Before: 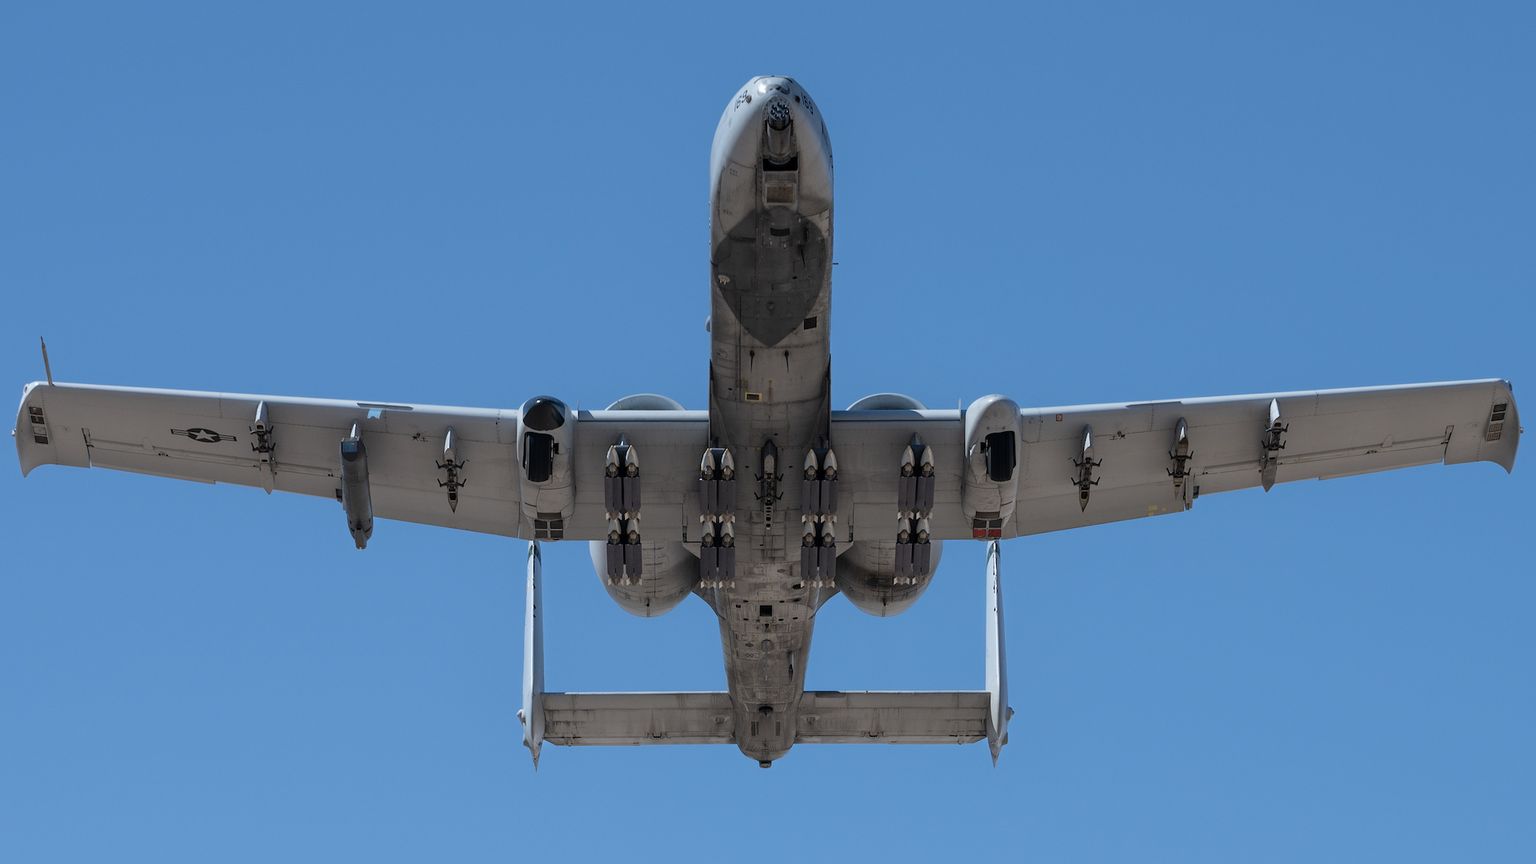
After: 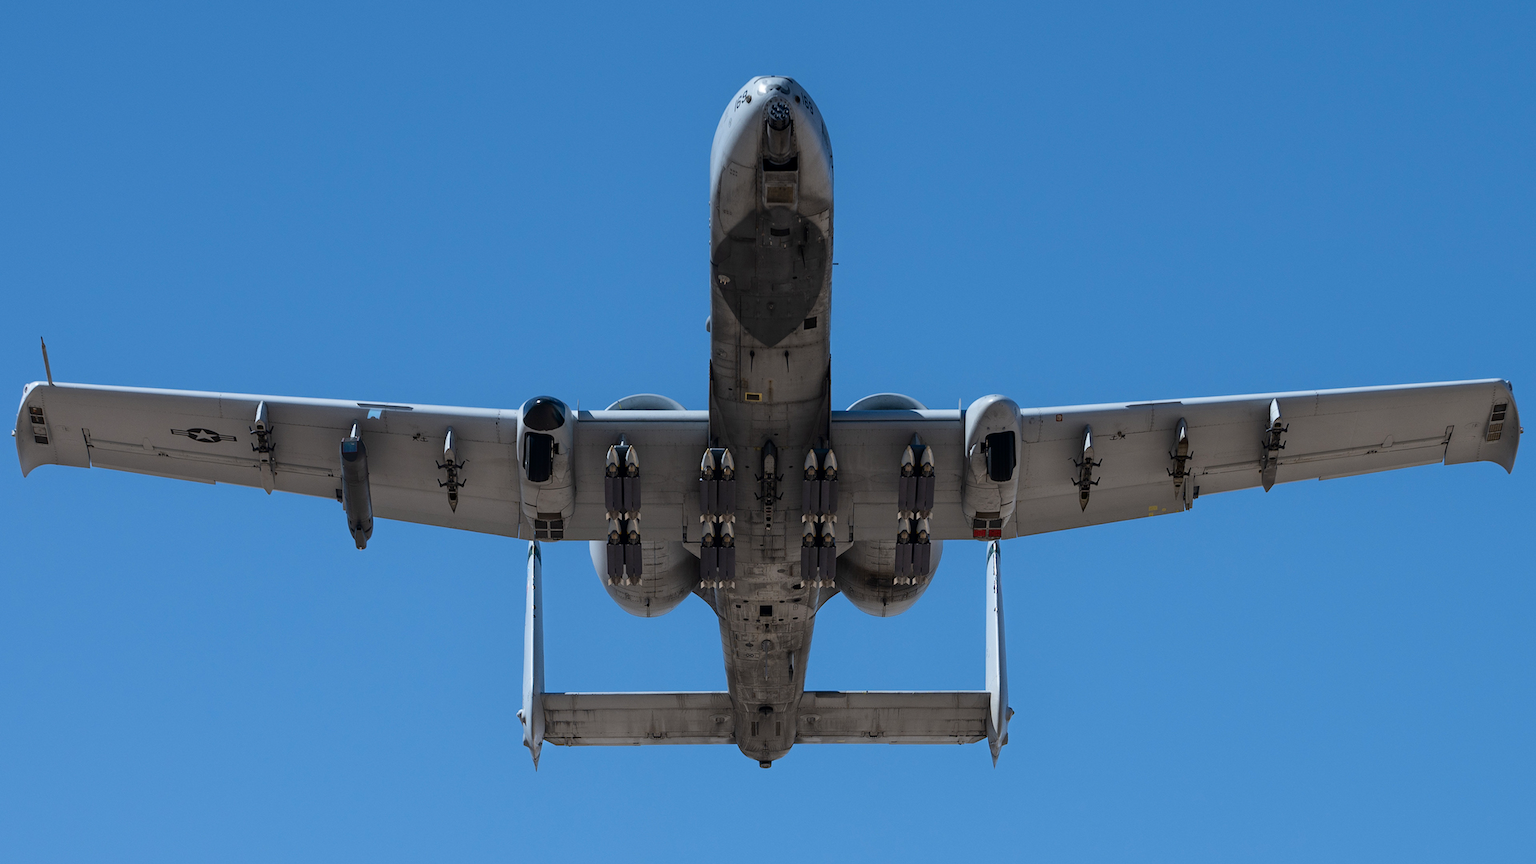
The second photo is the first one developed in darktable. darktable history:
contrast brightness saturation: contrast 0.135, brightness -0.057, saturation 0.157
